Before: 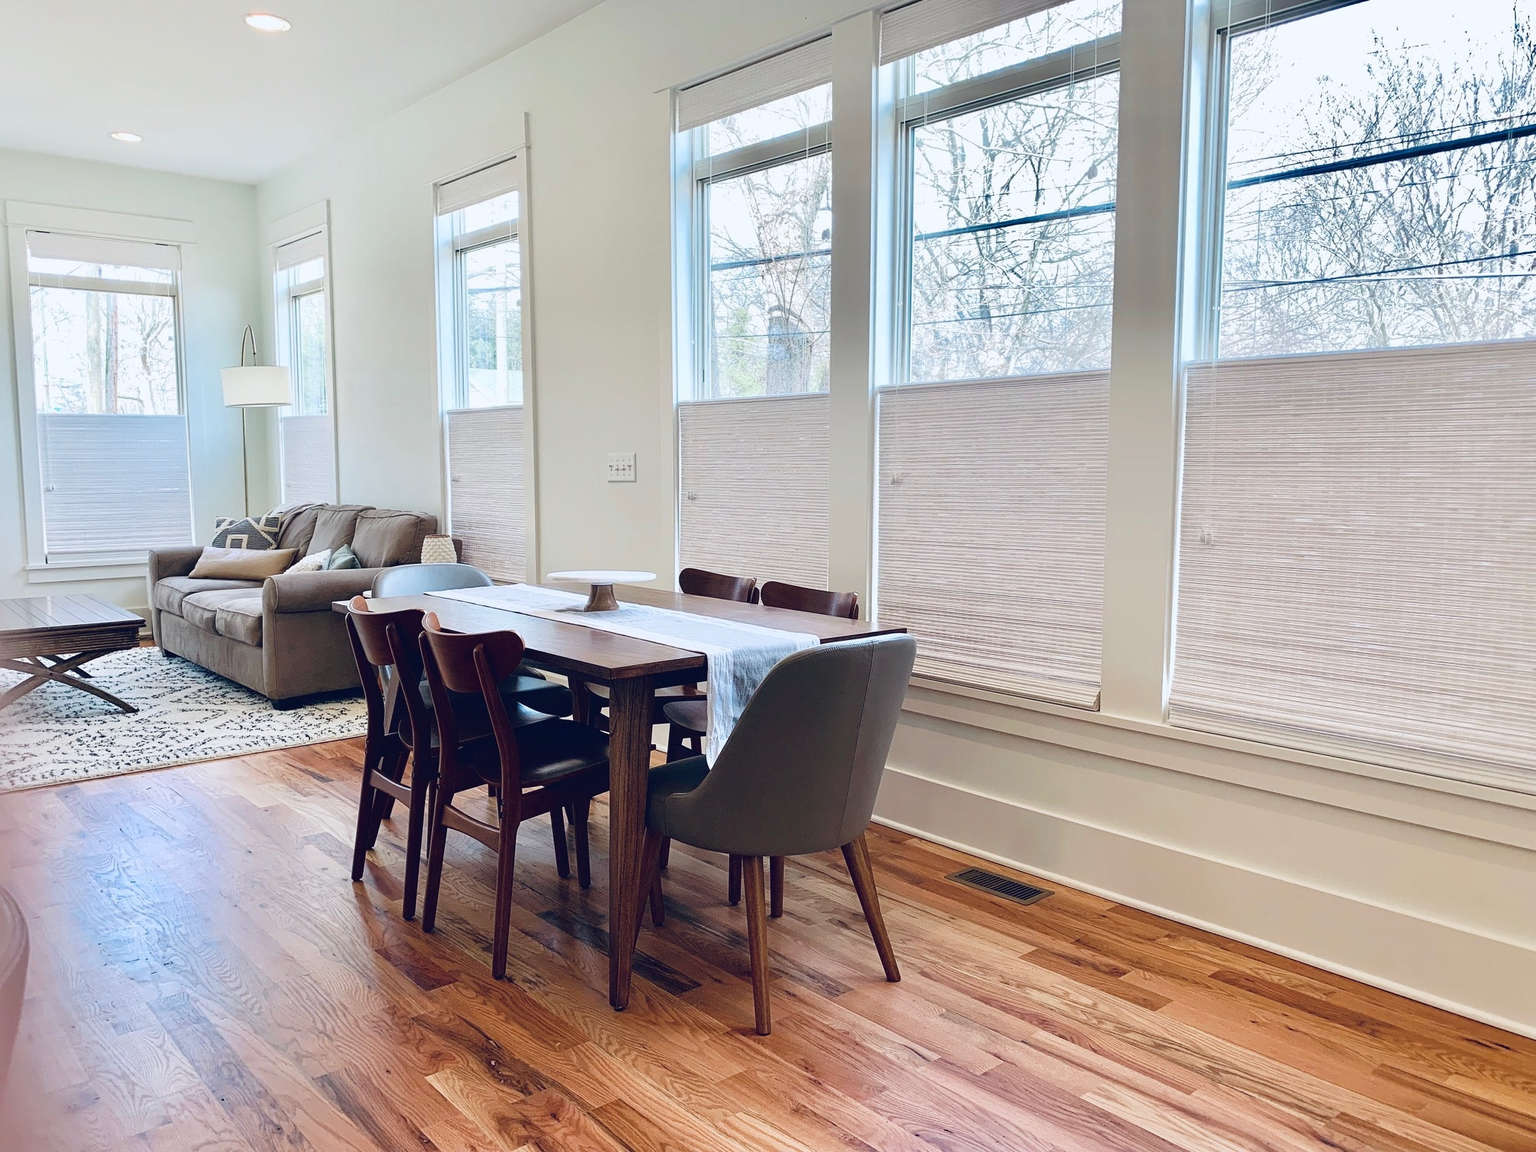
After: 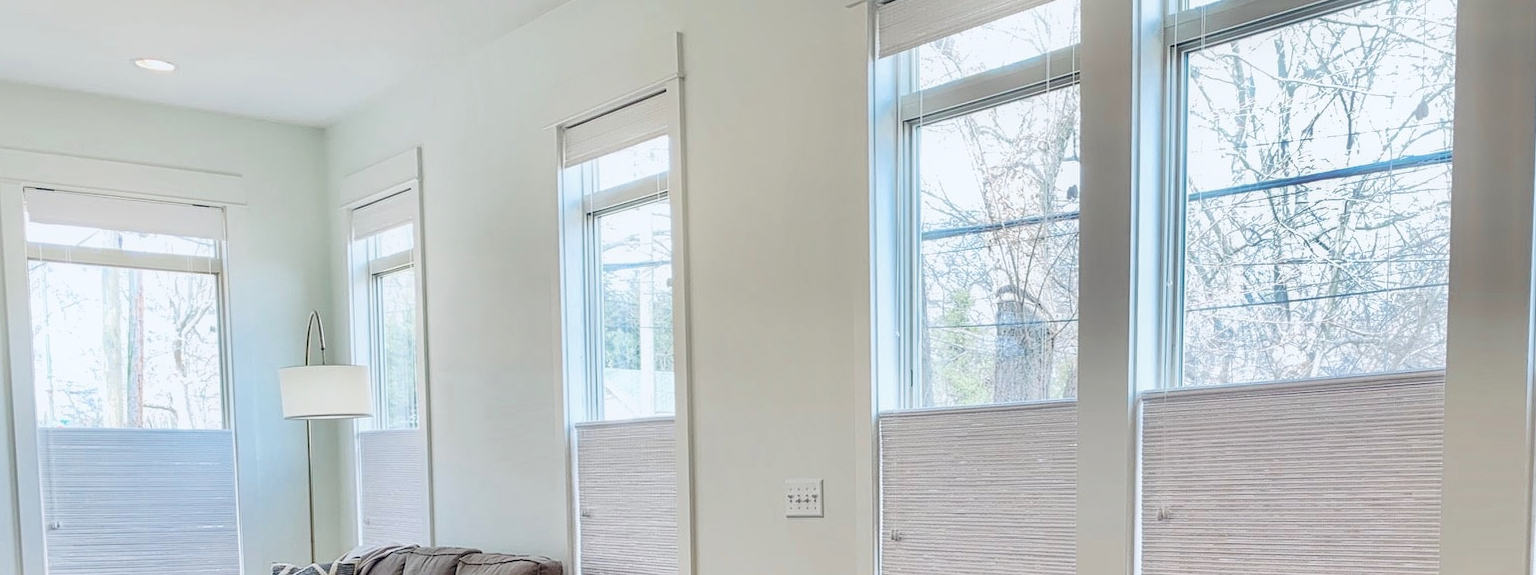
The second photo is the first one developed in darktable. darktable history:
bloom: size 9%, threshold 100%, strength 7%
crop: left 0.579%, top 7.627%, right 23.167%, bottom 54.275%
local contrast: on, module defaults
exposure: exposure -0.157 EV, compensate highlight preservation false
